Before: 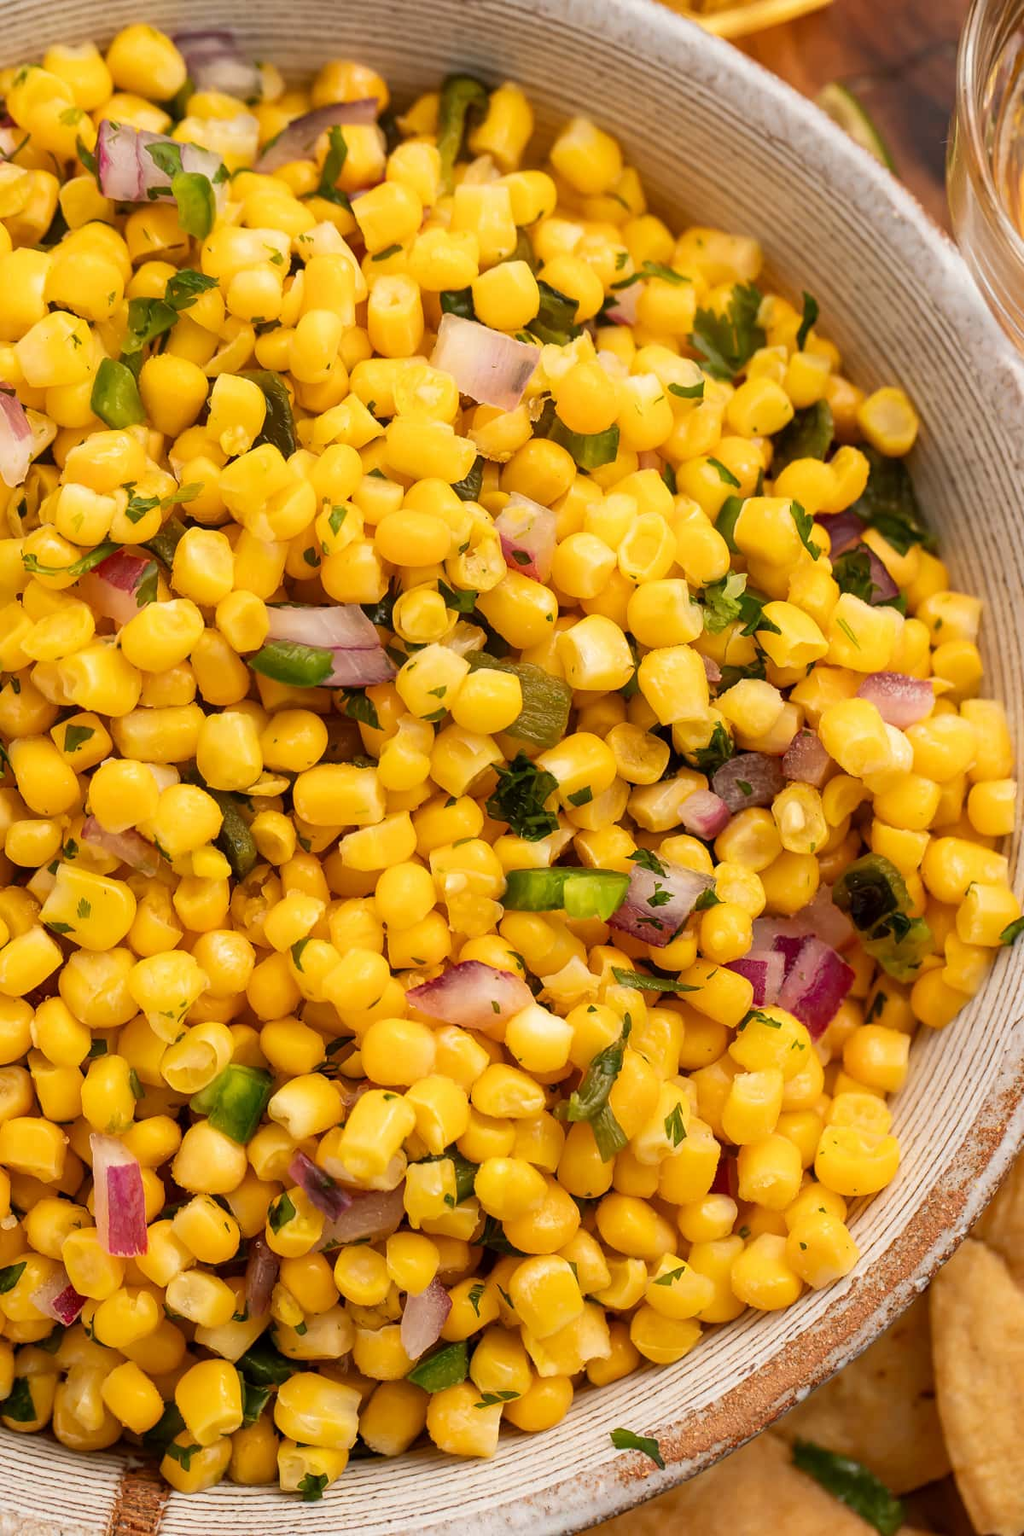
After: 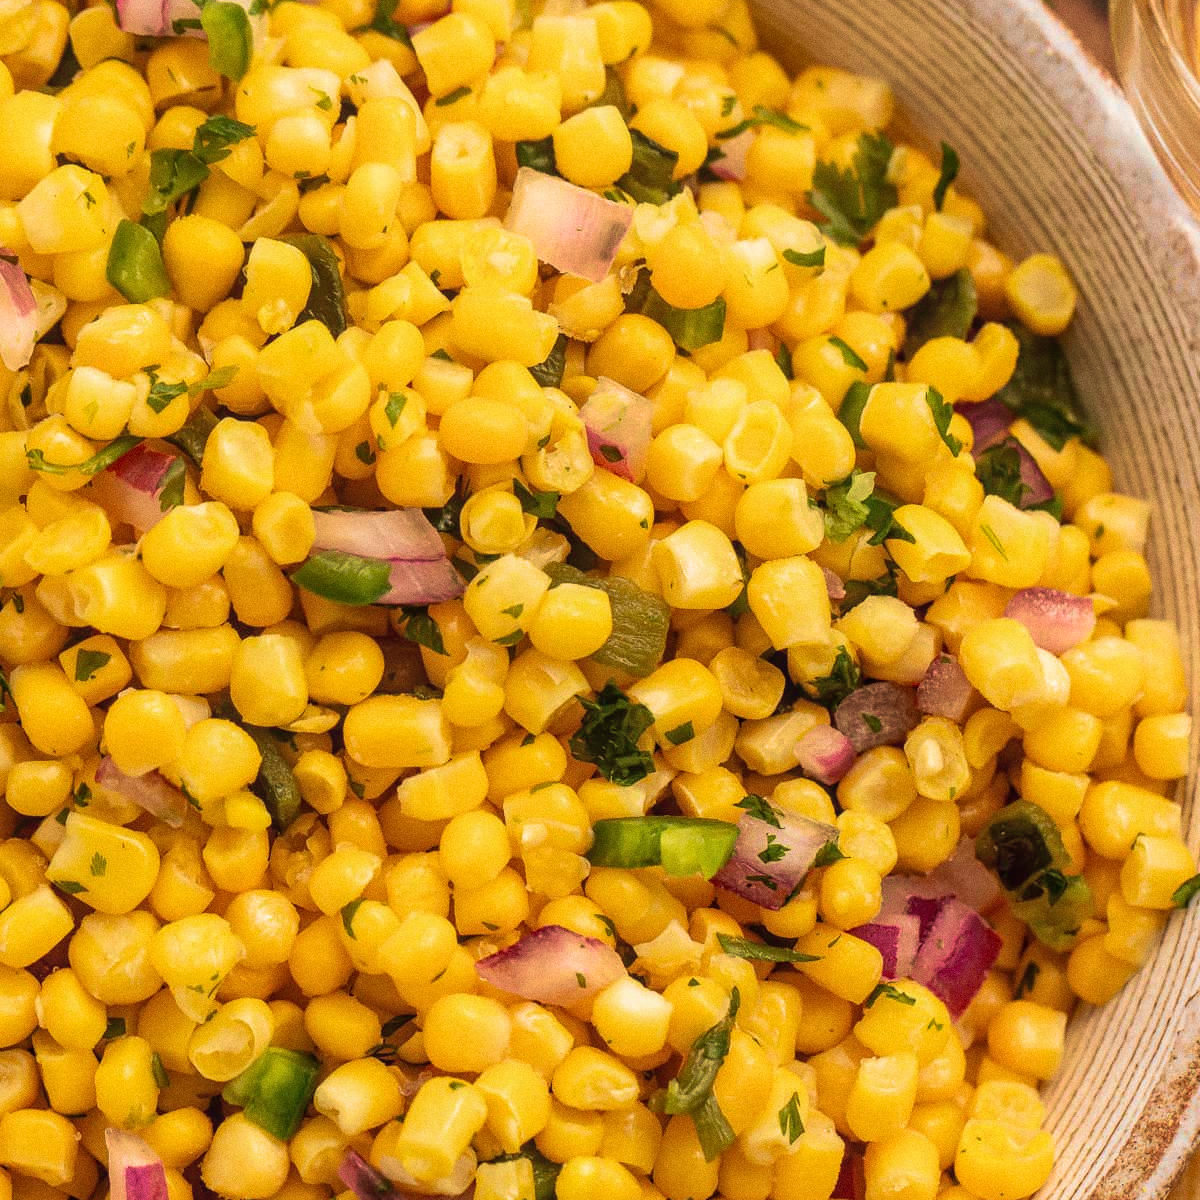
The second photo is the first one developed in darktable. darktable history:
velvia: strength 74%
crop: top 11.166%, bottom 22.168%
local contrast: detail 110%
grain: coarseness 0.09 ISO
